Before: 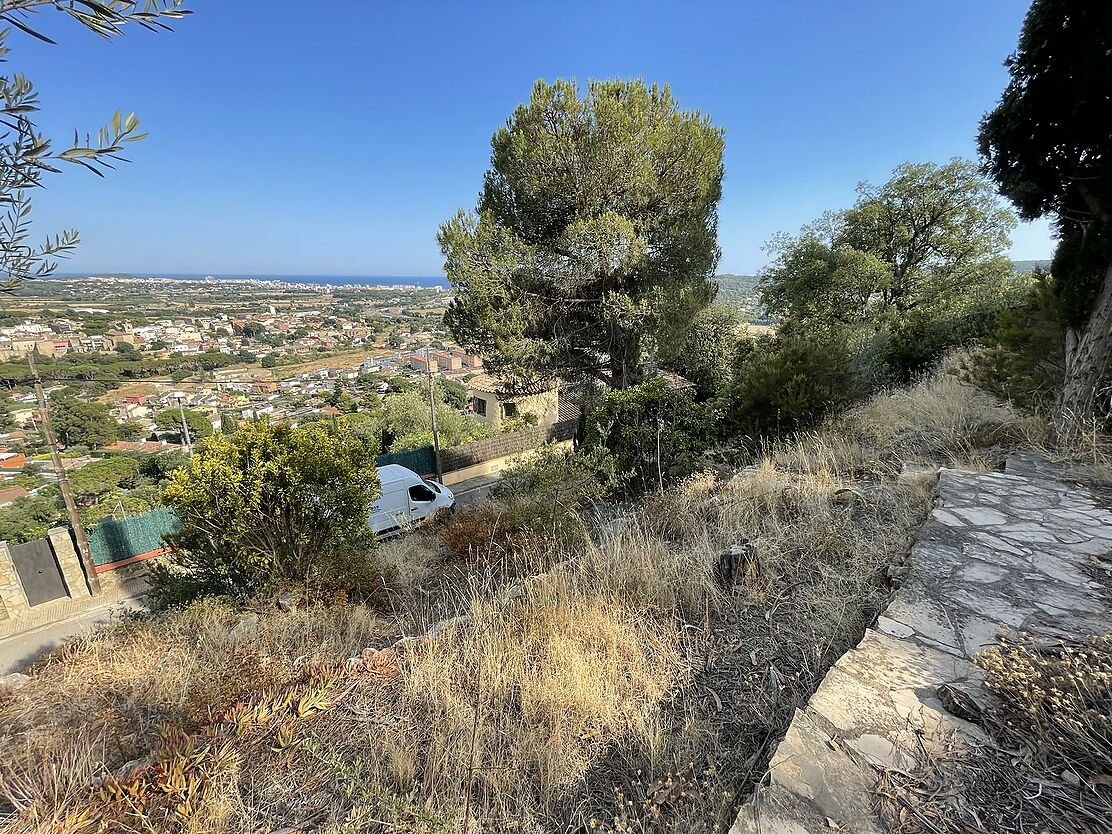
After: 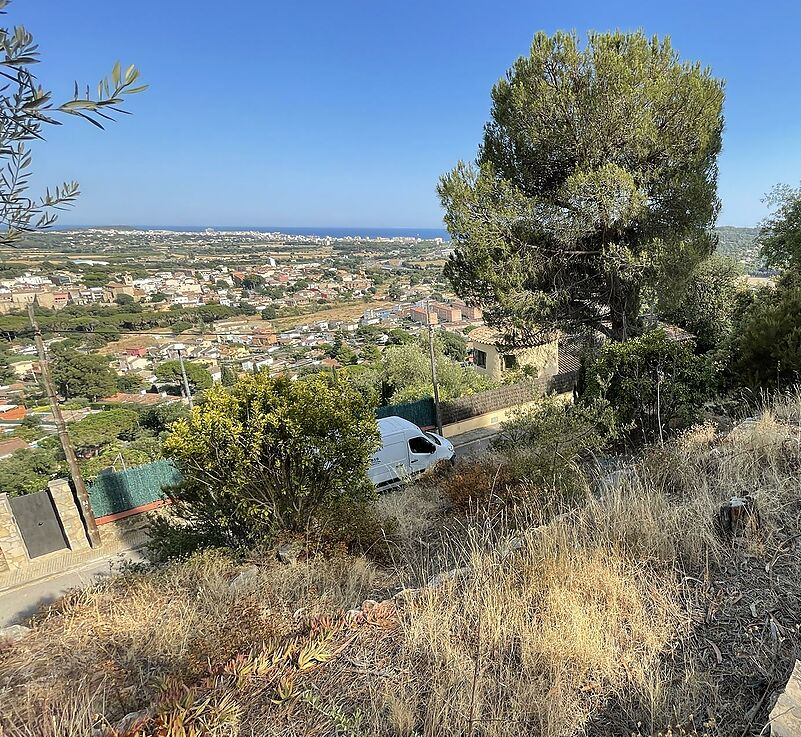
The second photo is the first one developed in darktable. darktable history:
crop: top 5.812%, right 27.89%, bottom 5.775%
